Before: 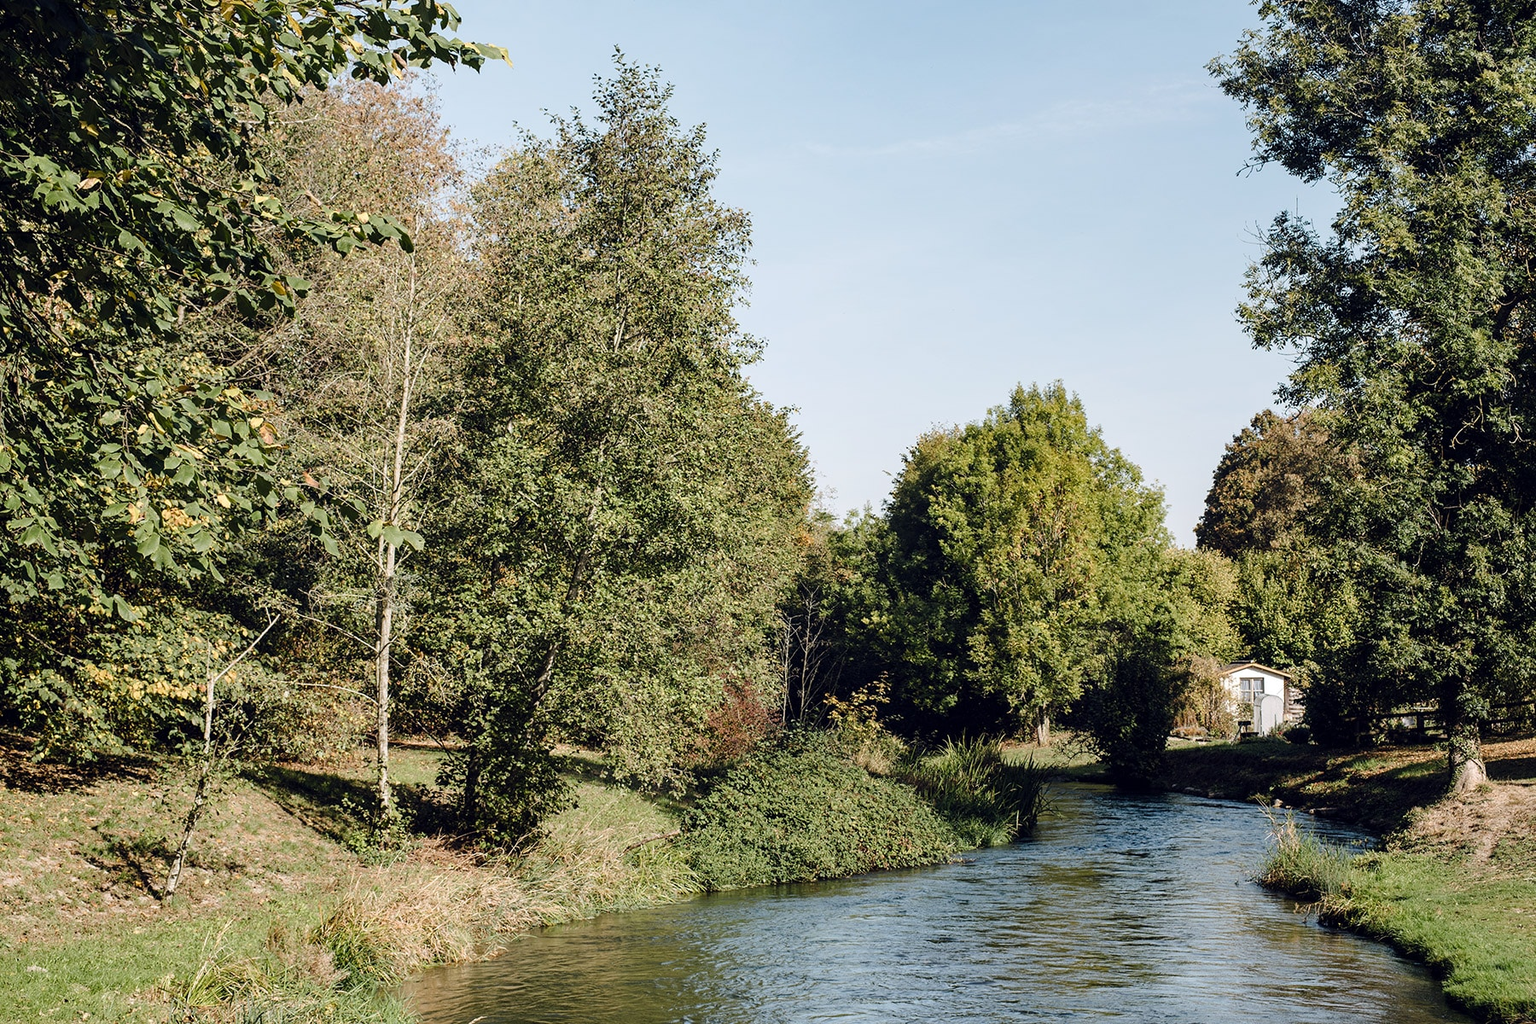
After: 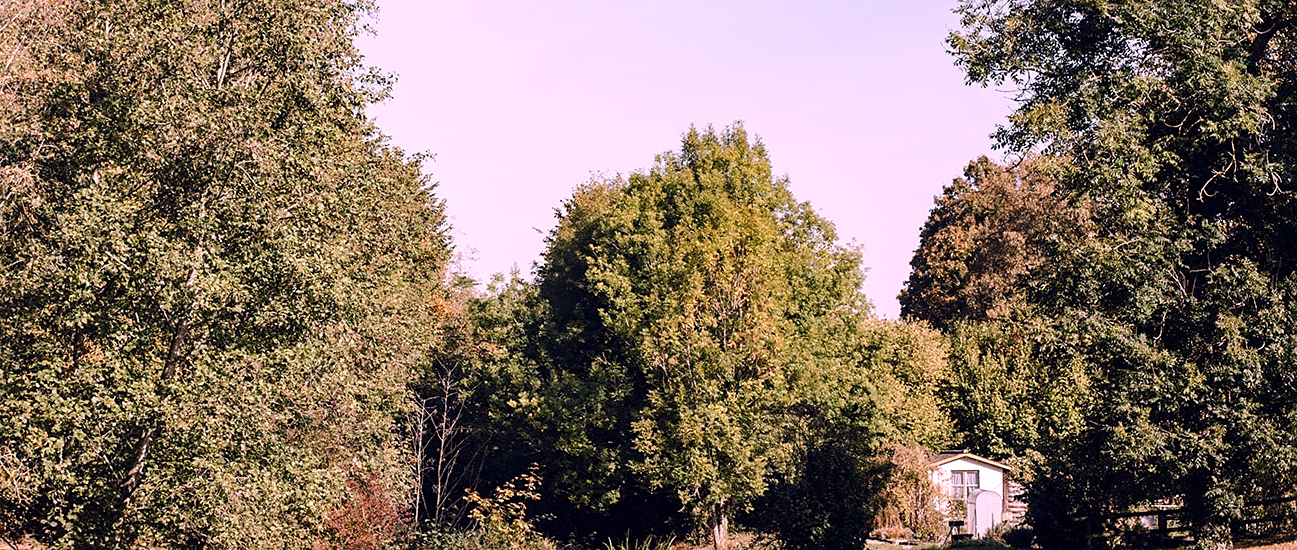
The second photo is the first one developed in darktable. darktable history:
sharpen: amount 0.2
white balance: red 1.188, blue 1.11
exposure: compensate highlight preservation false
crop and rotate: left 27.938%, top 27.046%, bottom 27.046%
